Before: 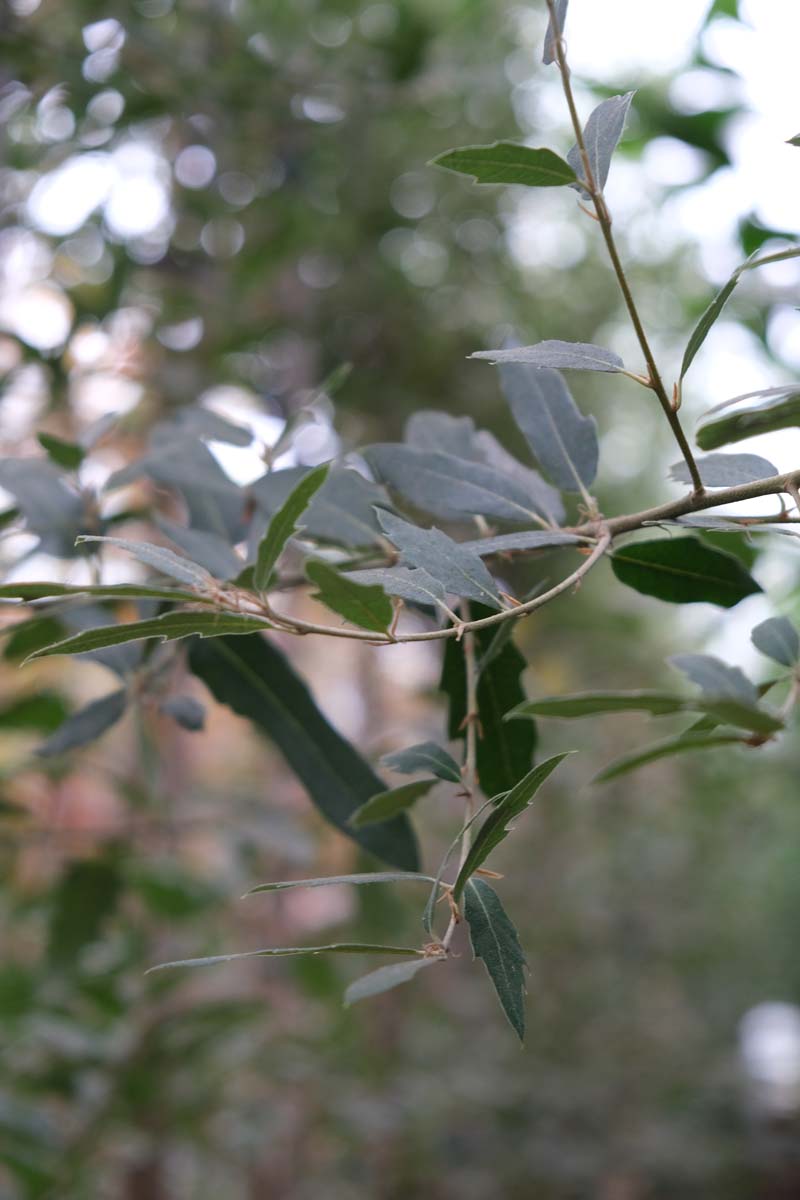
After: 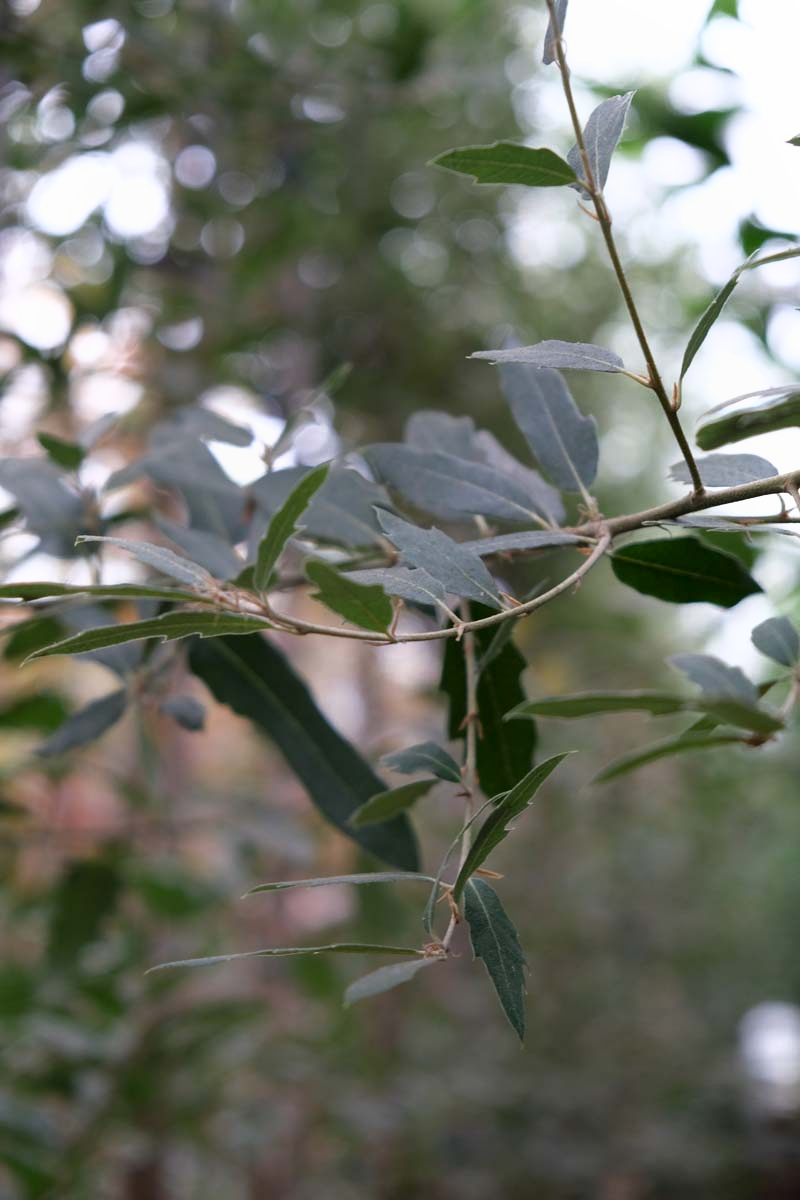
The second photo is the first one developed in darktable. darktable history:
shadows and highlights: shadows -62.96, white point adjustment -5.22, highlights 59.59
